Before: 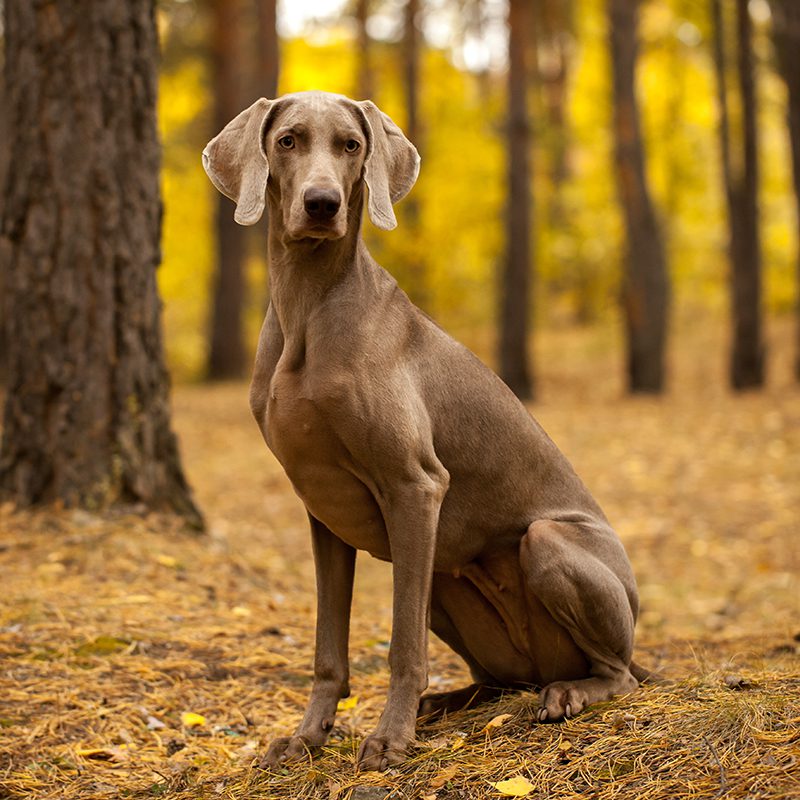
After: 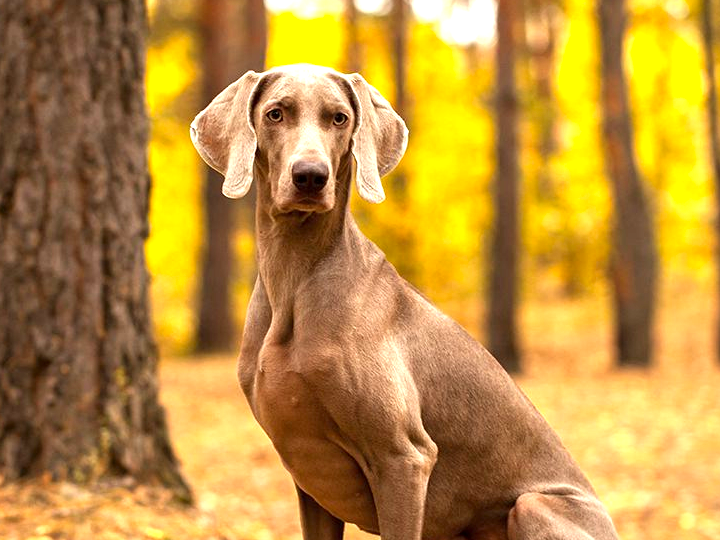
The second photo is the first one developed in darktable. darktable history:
color calibration: output R [0.946, 0.065, -0.013, 0], output G [-0.246, 1.264, -0.017, 0], output B [0.046, -0.098, 1.05, 0], illuminant custom, x 0.344, y 0.359, temperature 5045.54 K
local contrast: highlights 100%, shadows 100%, detail 120%, midtone range 0.2
crop: left 1.509%, top 3.452%, right 7.696%, bottom 28.452%
exposure: black level correction 0, exposure 1 EV, compensate exposure bias true, compensate highlight preservation false
